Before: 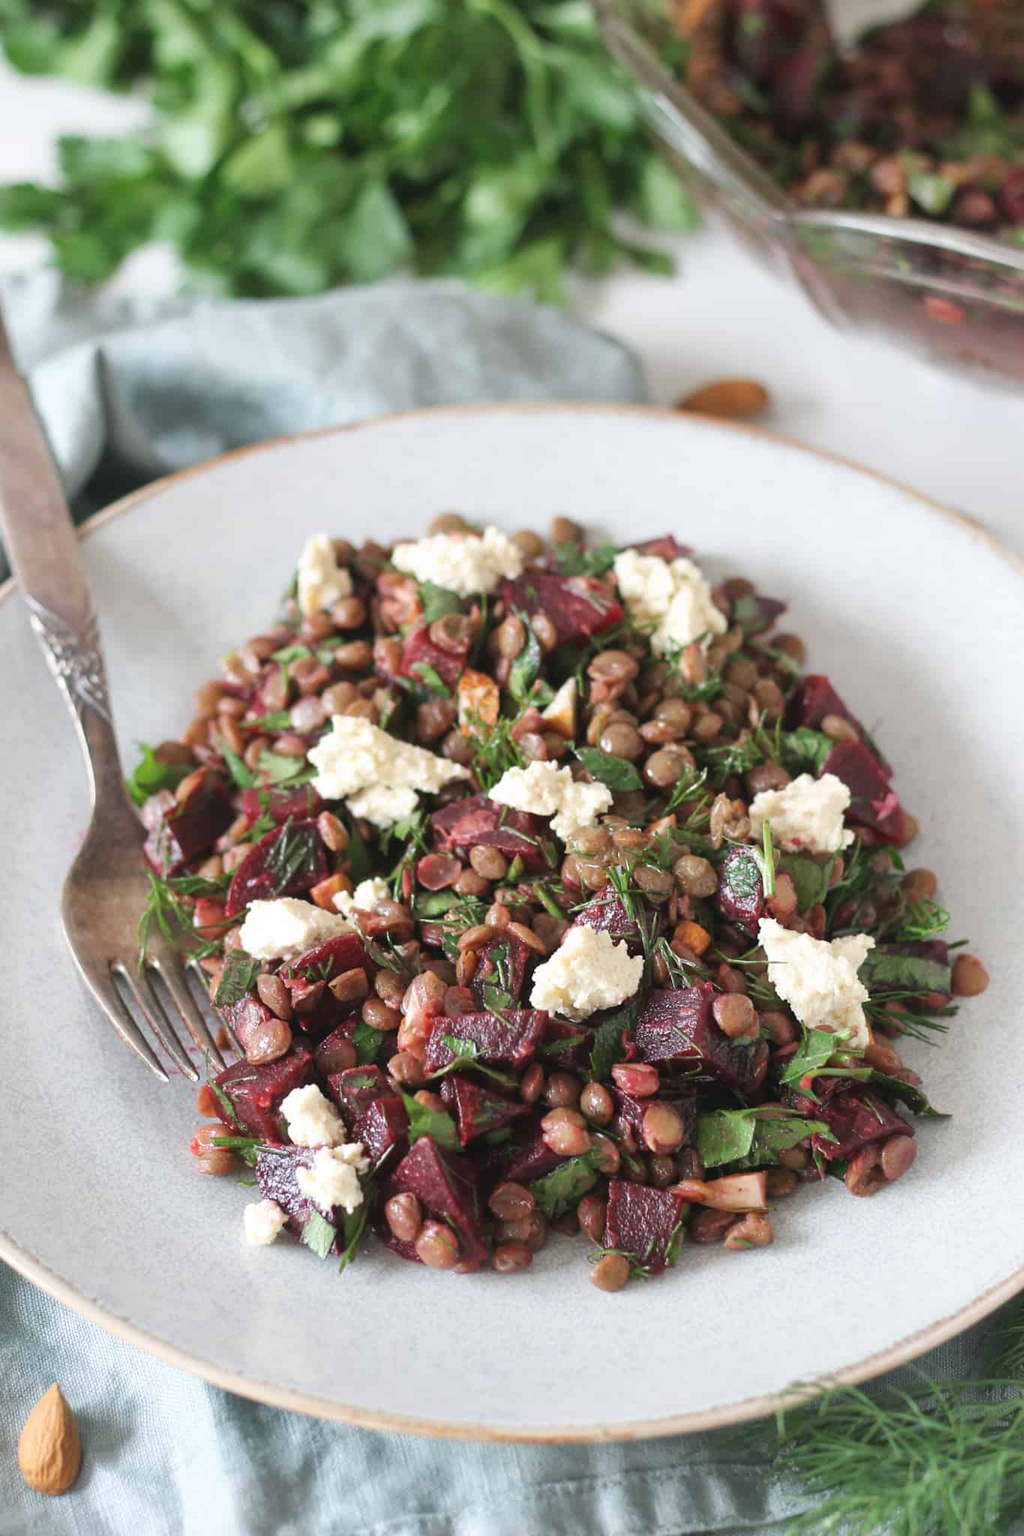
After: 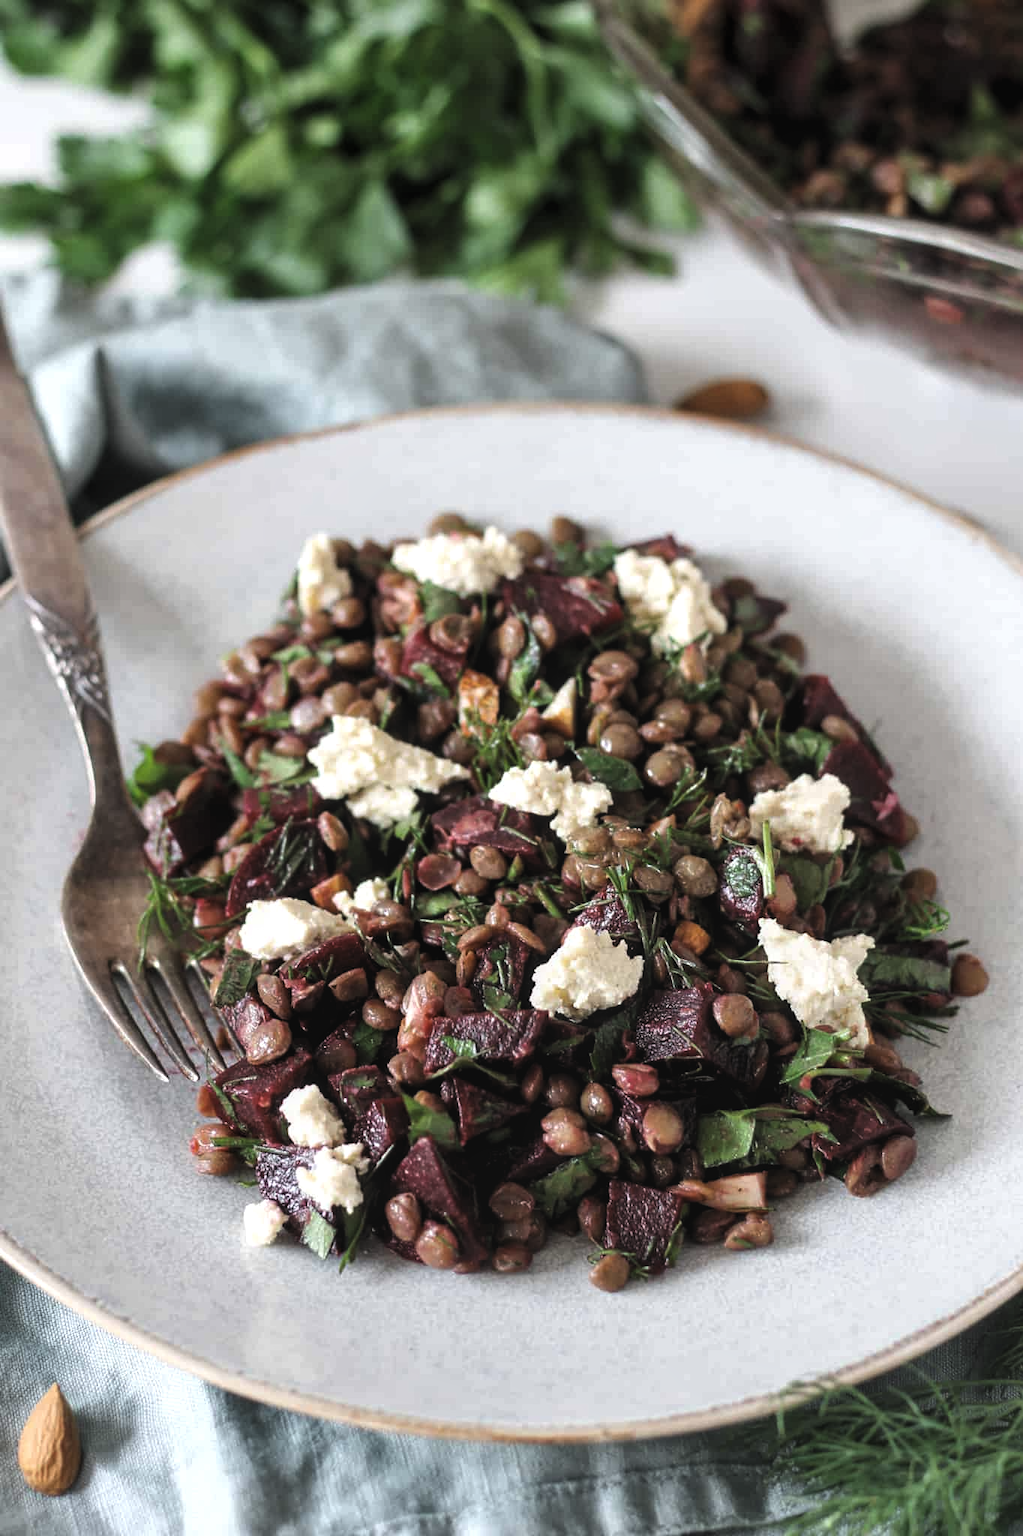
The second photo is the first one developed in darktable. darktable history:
local contrast: detail 110%
levels: levels [0.101, 0.578, 0.953]
